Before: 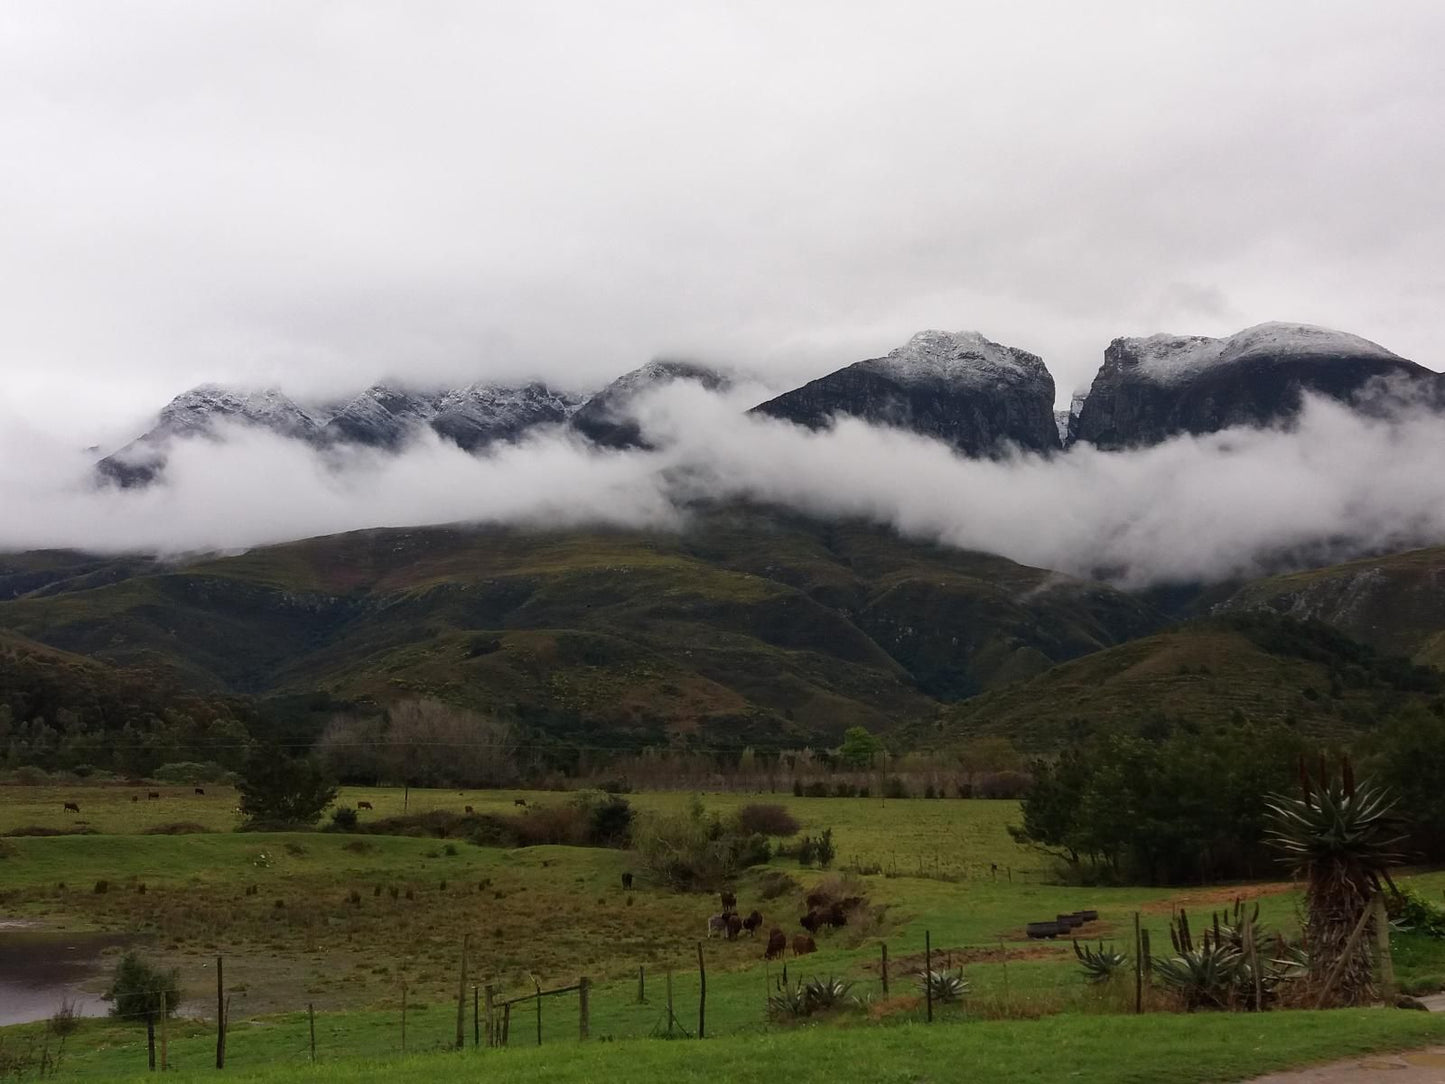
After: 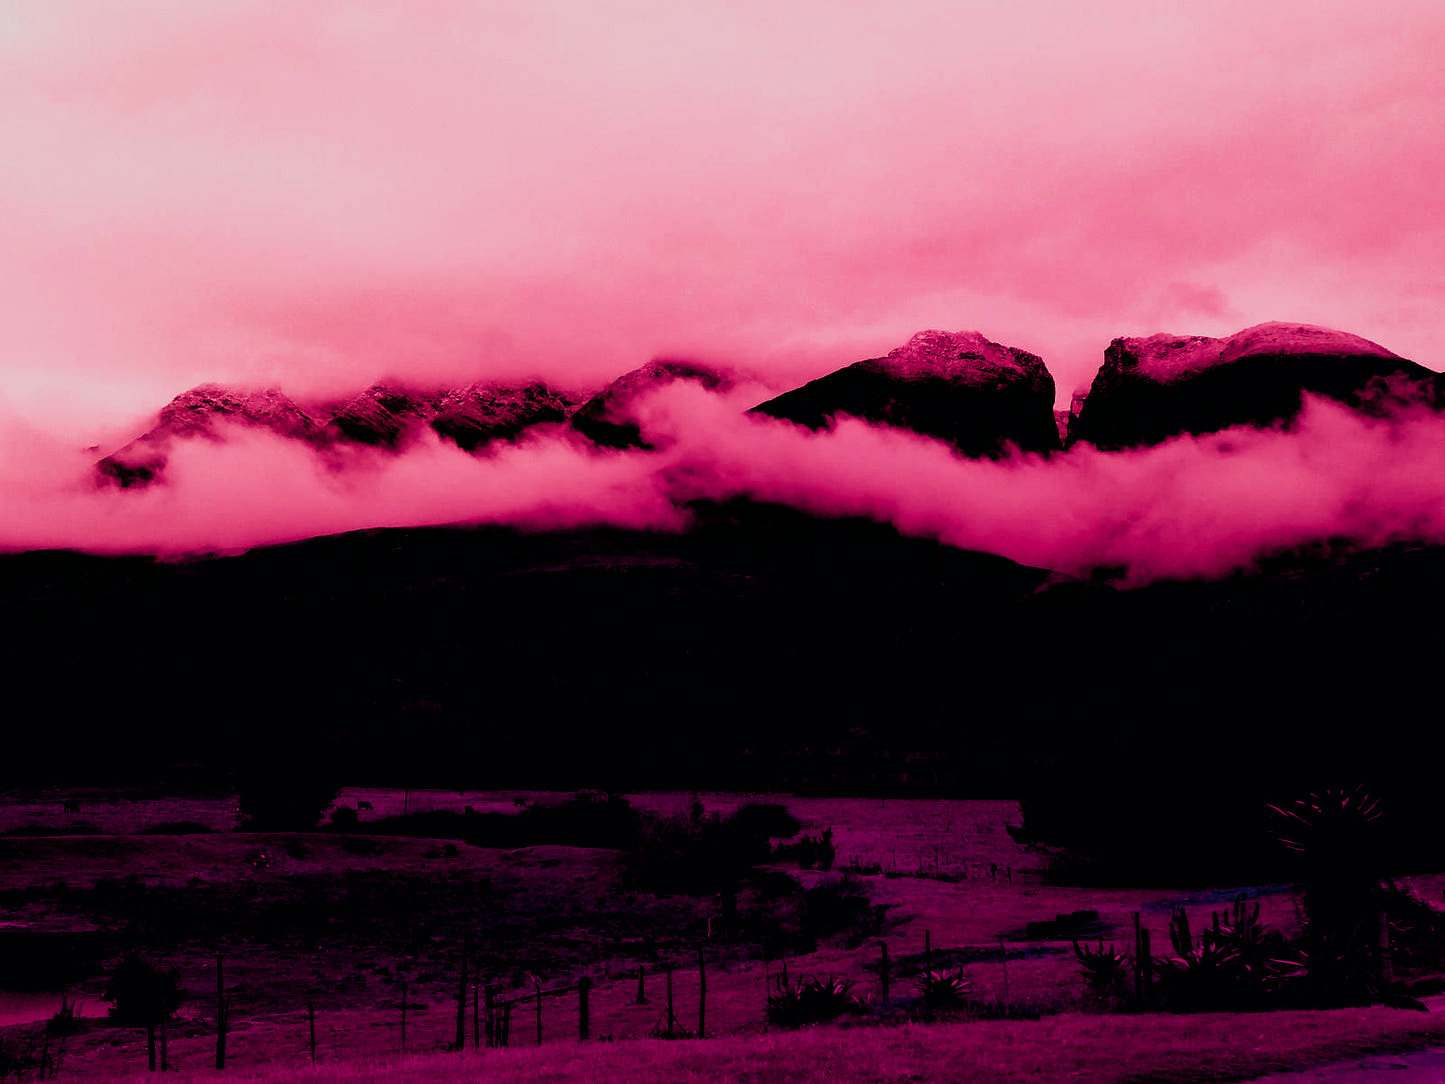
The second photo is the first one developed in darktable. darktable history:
tone equalizer: on, module defaults
color balance rgb: shadows lift › luminance -18.76%, shadows lift › chroma 35.44%, power › luminance -3.76%, power › hue 142.17°, highlights gain › chroma 7.5%, highlights gain › hue 184.75°, global offset › luminance -0.52%, global offset › chroma 0.91%, global offset › hue 173.36°, shadows fall-off 300%, white fulcrum 2 EV, highlights fall-off 300%, linear chroma grading › shadows 17.19%, linear chroma grading › highlights 61.12%, linear chroma grading › global chroma 50%, hue shift -150.52°, perceptual brilliance grading › global brilliance 12%, mask middle-gray fulcrum 100%, contrast gray fulcrum 38.43%, contrast 35.15%, saturation formula JzAzBz (2021)
filmic rgb: black relative exposure -6.15 EV, white relative exposure 6.96 EV, hardness 2.23, color science v6 (2022)
